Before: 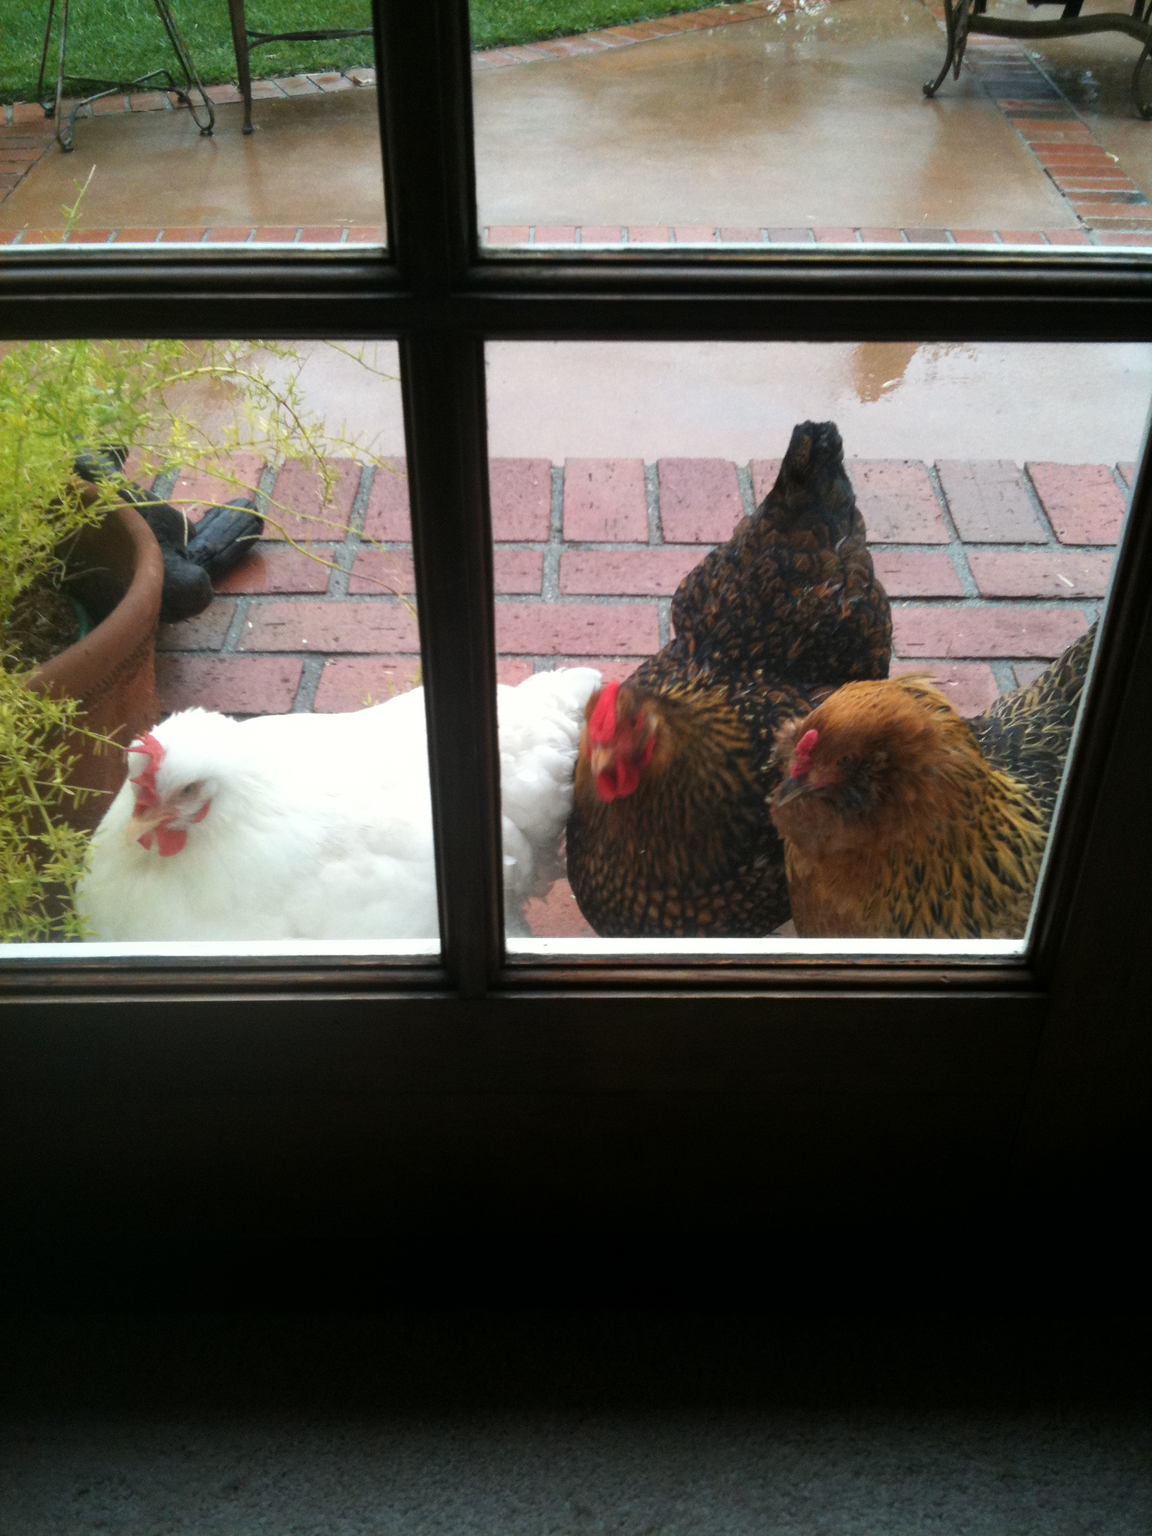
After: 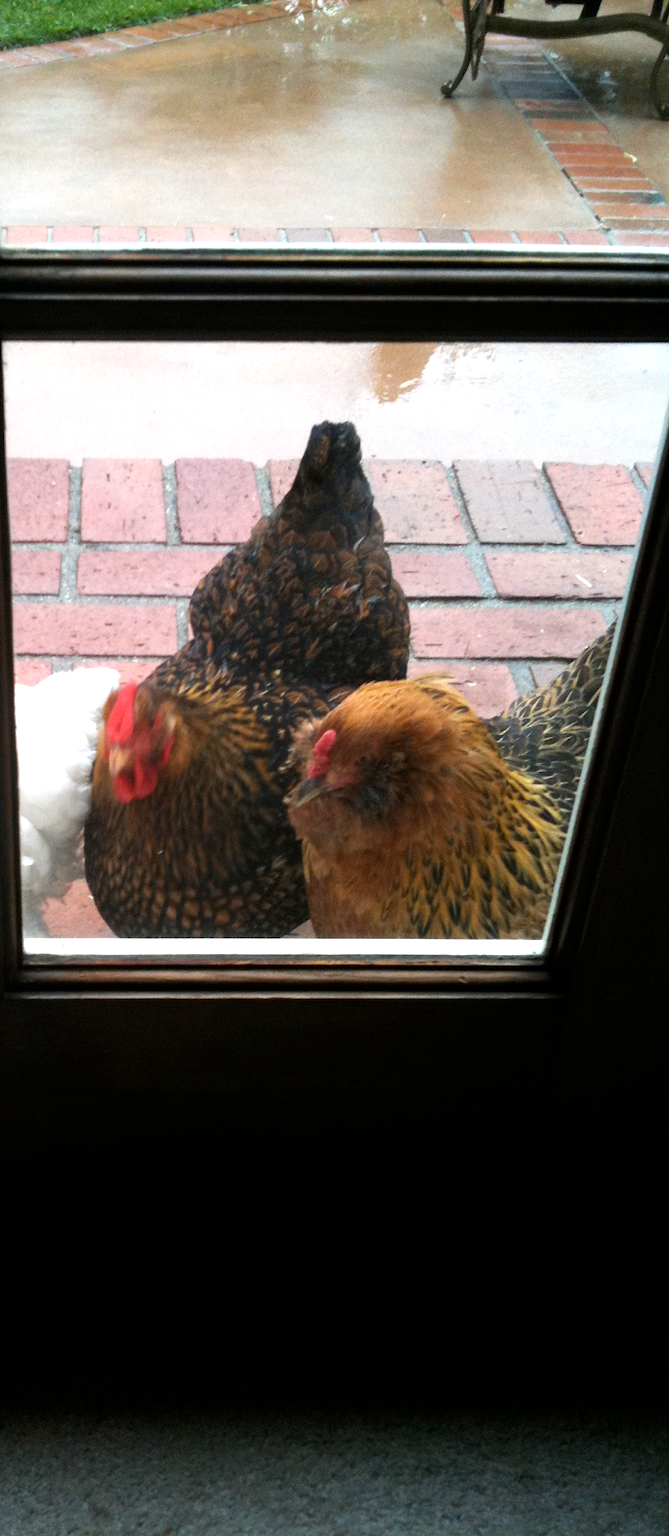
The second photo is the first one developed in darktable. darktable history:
exposure: exposure 0.557 EV, compensate highlight preservation false
crop: left 41.867%
